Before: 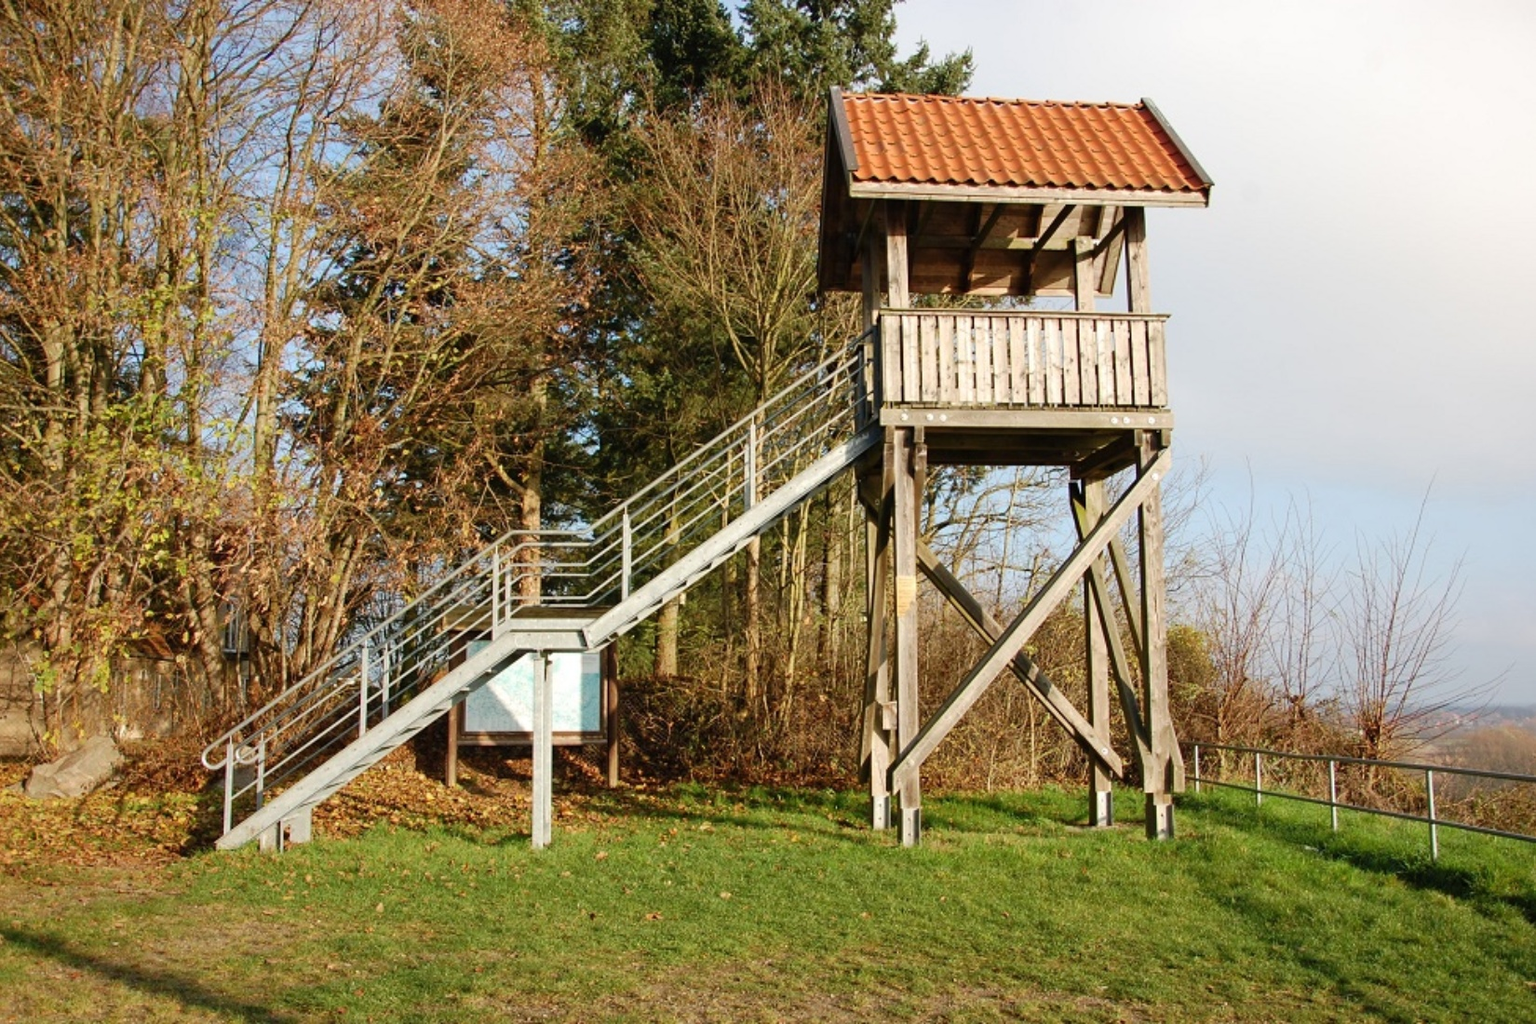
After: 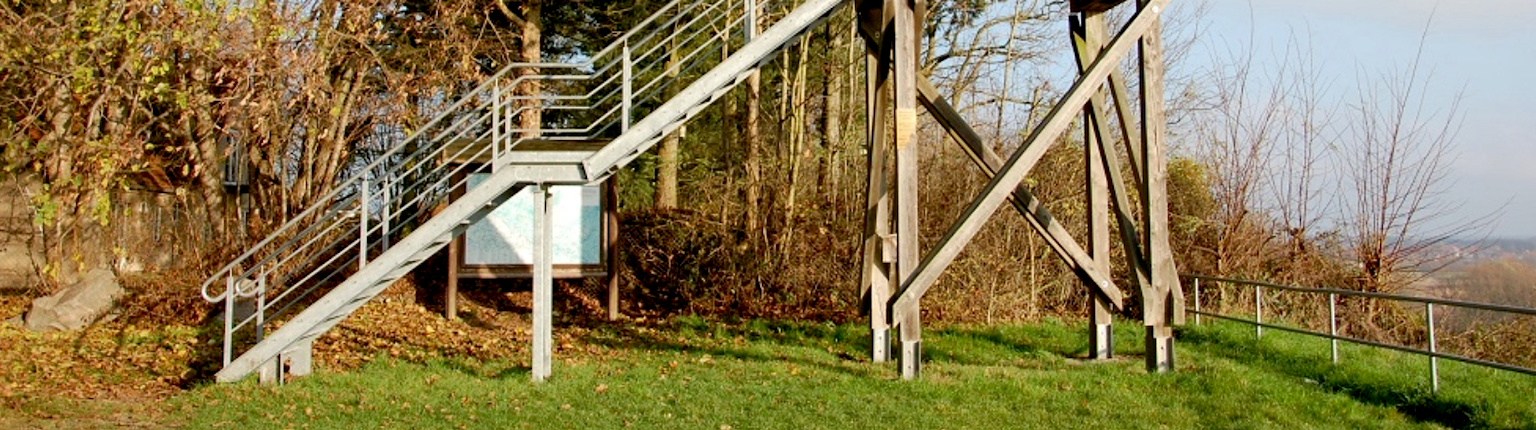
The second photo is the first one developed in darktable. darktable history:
crop: top 45.653%, bottom 12.26%
exposure: black level correction 0.01, exposure 0.017 EV, compensate highlight preservation false
